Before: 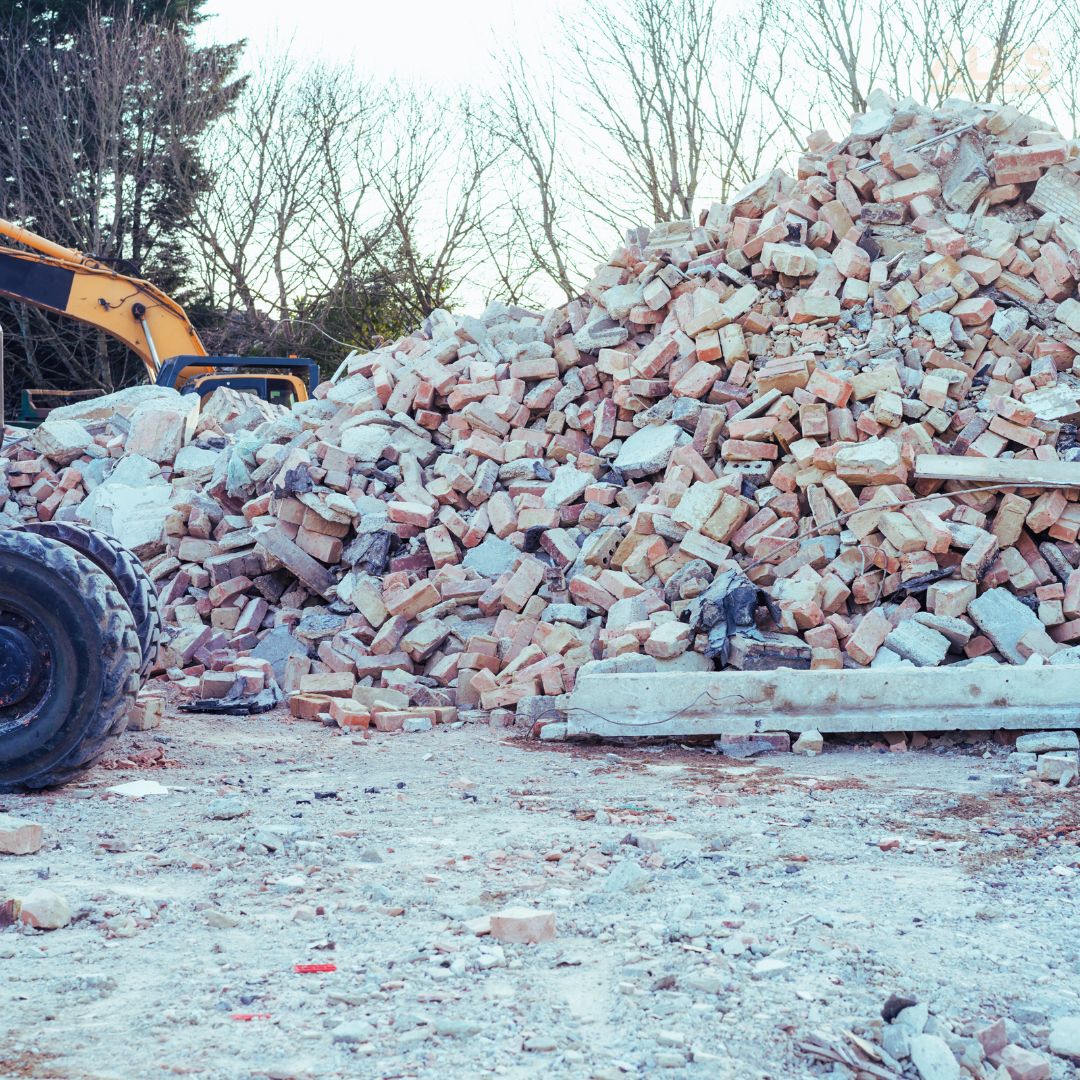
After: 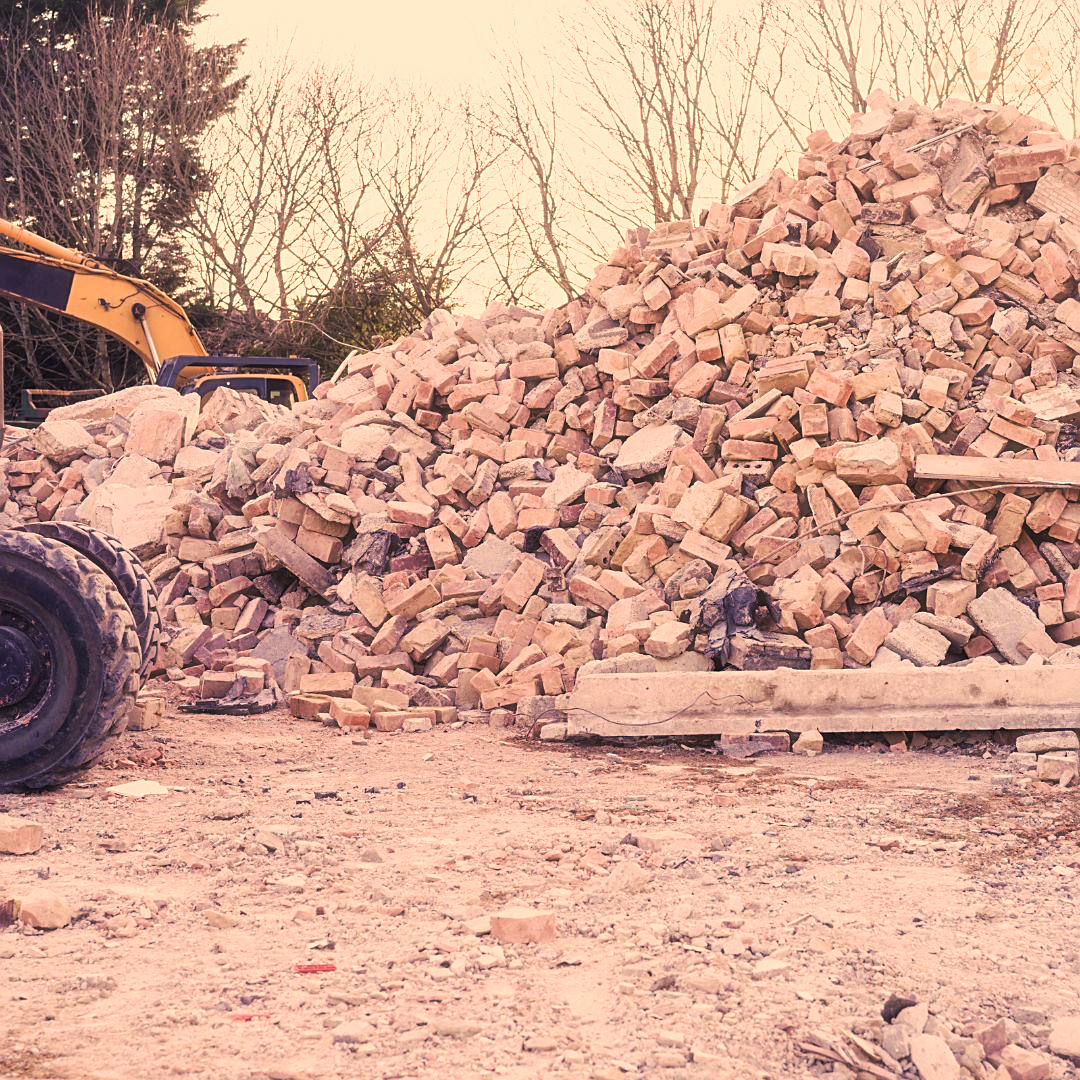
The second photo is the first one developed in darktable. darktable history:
velvia: on, module defaults
color correction: highlights a* 39.29, highlights b* 39.72, saturation 0.686
haze removal: strength -0.097, compatibility mode true, adaptive false
sharpen: on, module defaults
